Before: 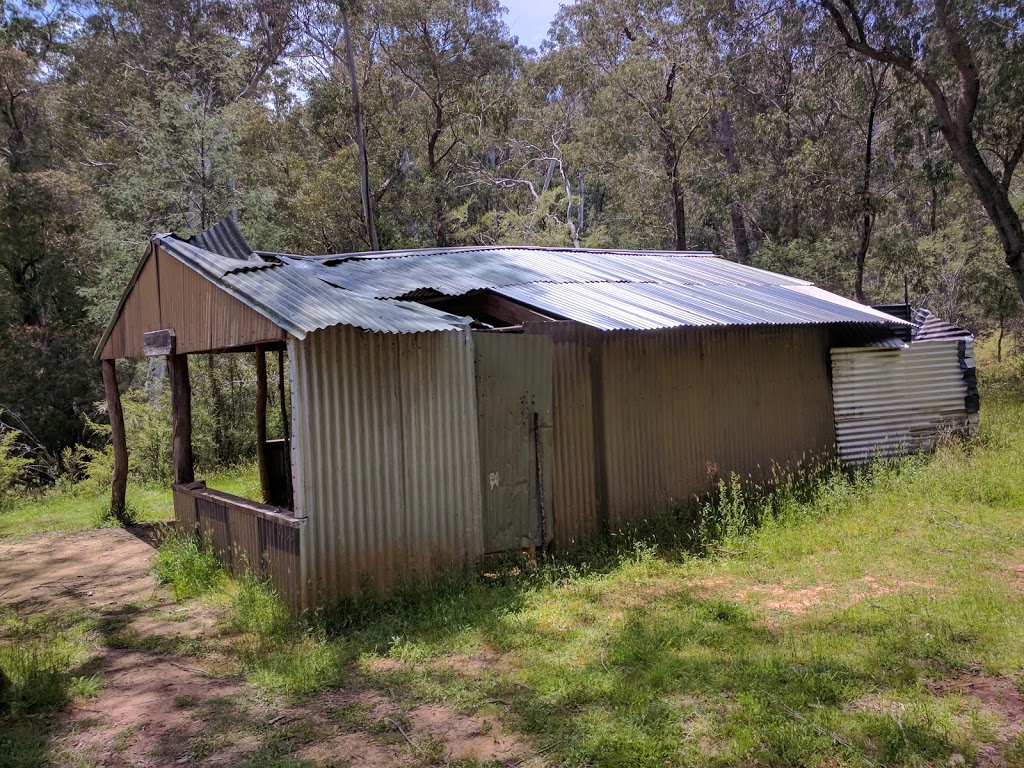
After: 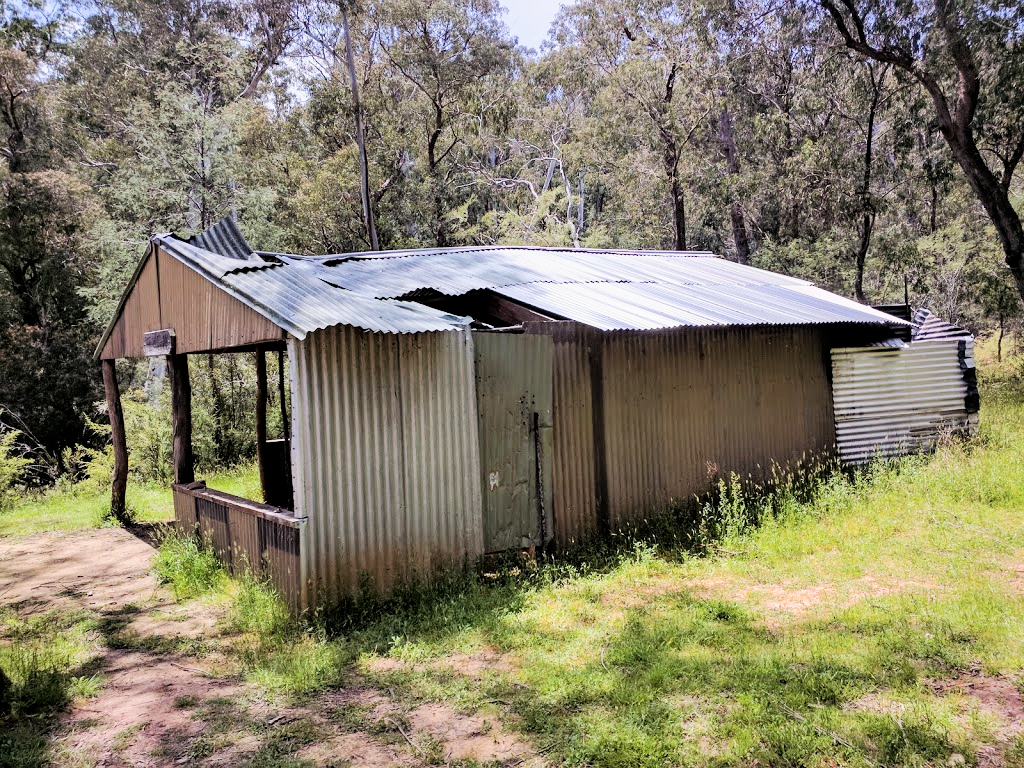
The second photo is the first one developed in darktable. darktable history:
exposure: black level correction 0, exposure 1 EV, compensate highlight preservation false
filmic rgb: black relative exposure -5.02 EV, white relative exposure 3.95 EV, hardness 2.89, contrast 1.299, highlights saturation mix -30.07%, iterations of high-quality reconstruction 0
